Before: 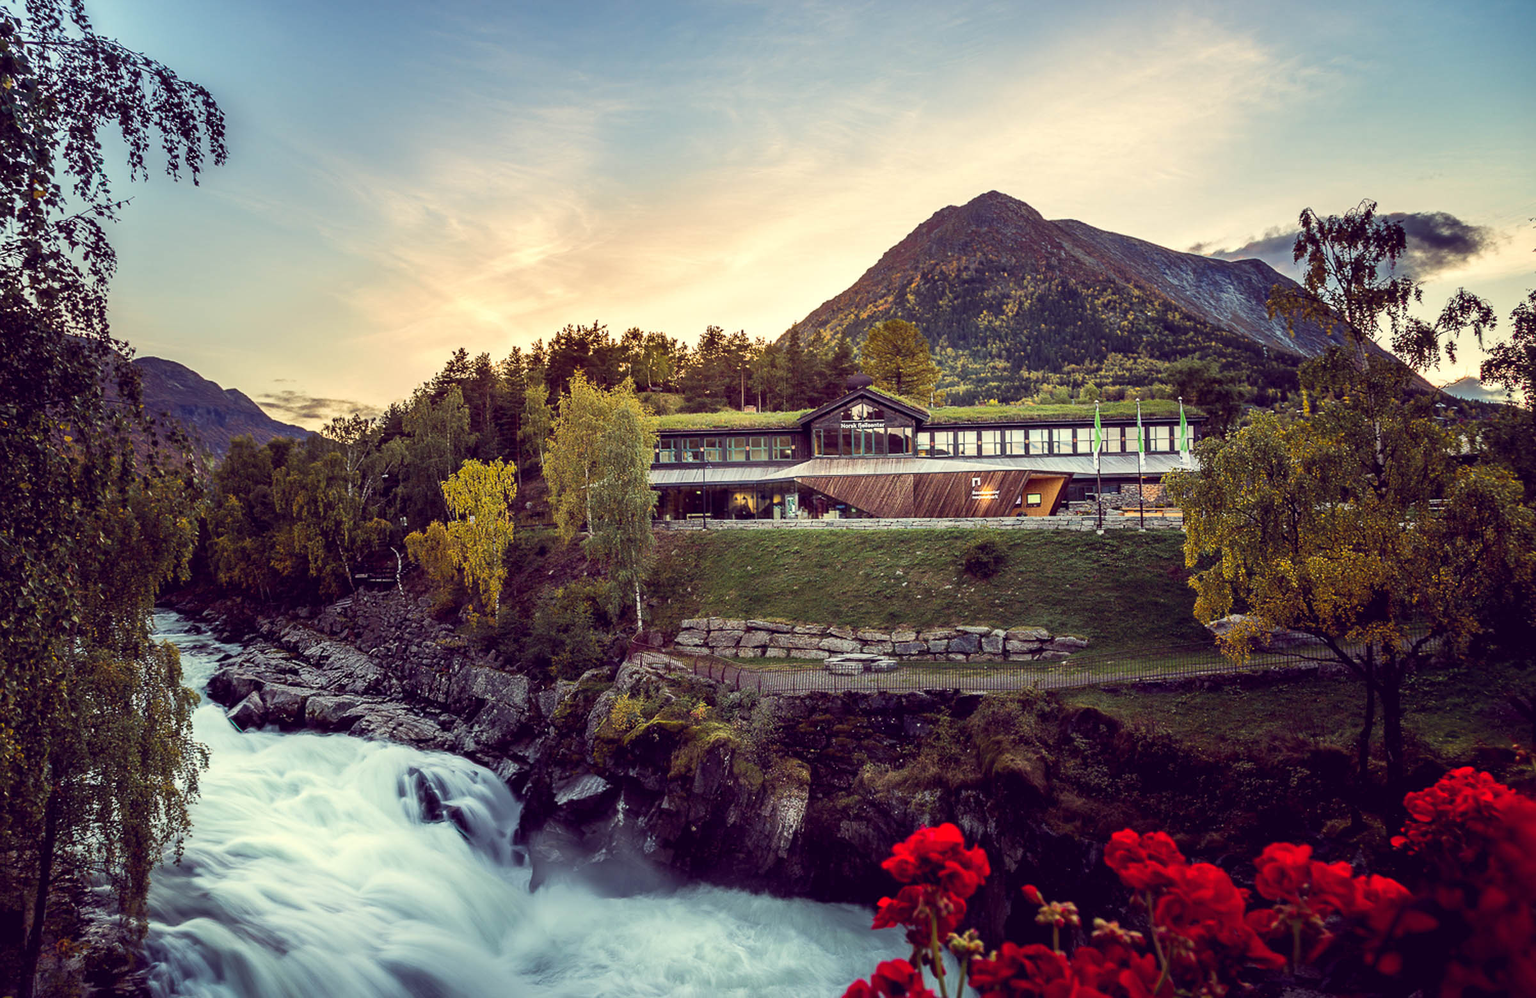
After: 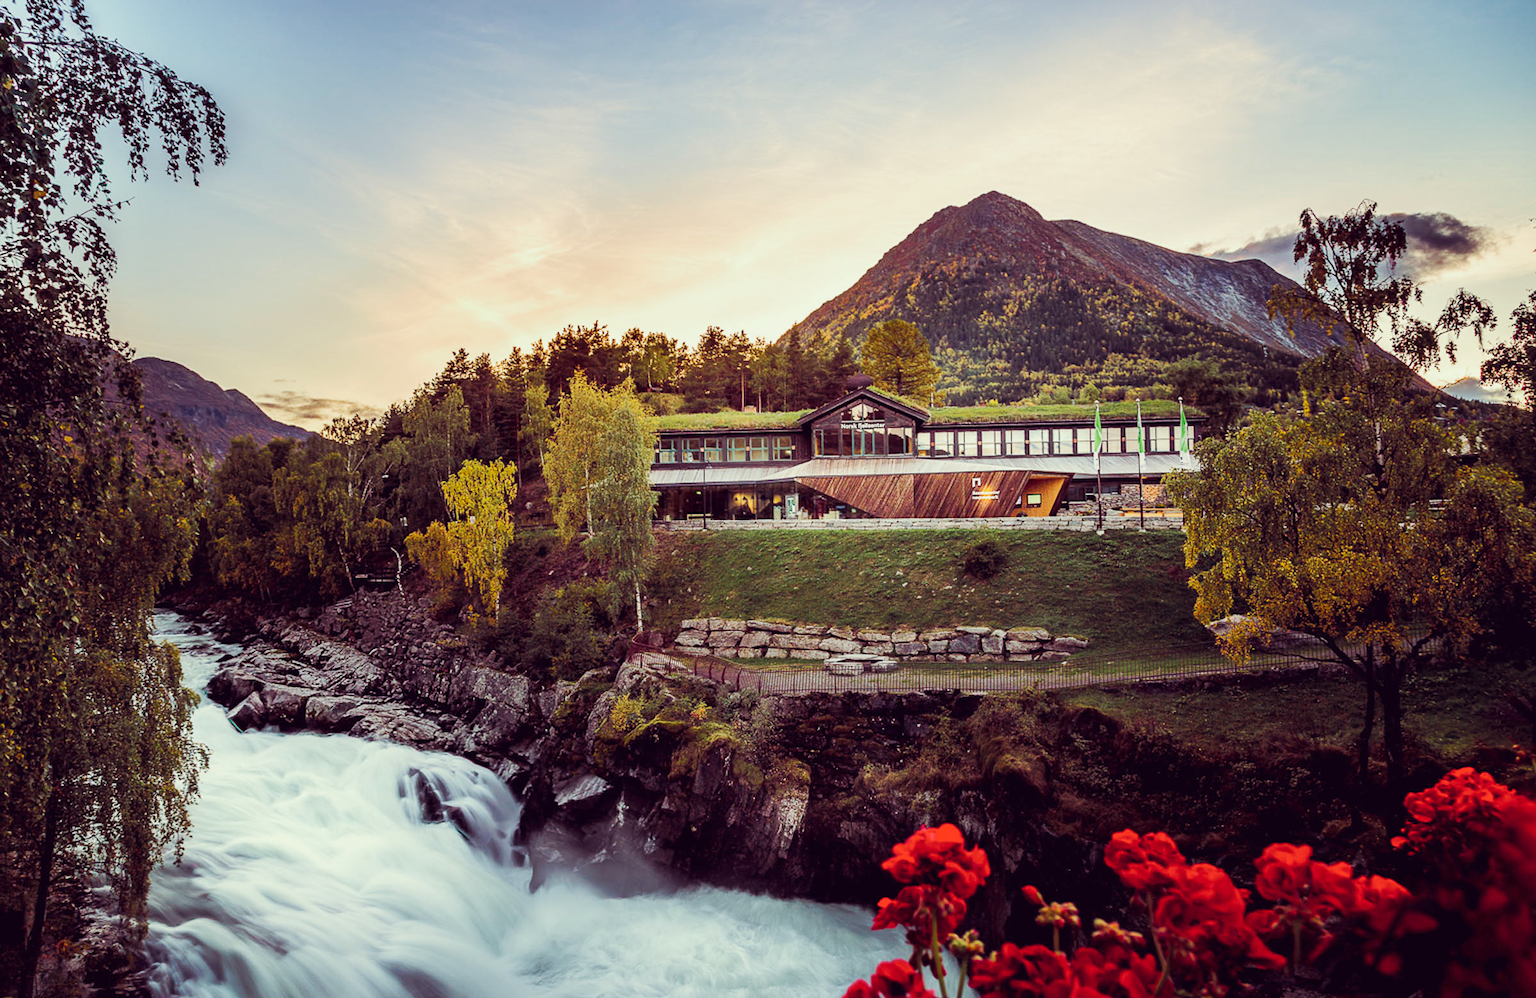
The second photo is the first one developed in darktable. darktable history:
tone curve: curves: ch0 [(0, 0) (0.003, 0.003) (0.011, 0.011) (0.025, 0.024) (0.044, 0.043) (0.069, 0.067) (0.1, 0.096) (0.136, 0.131) (0.177, 0.171) (0.224, 0.216) (0.277, 0.267) (0.335, 0.323) (0.399, 0.384) (0.468, 0.45) (0.543, 0.549) (0.623, 0.628) (0.709, 0.713) (0.801, 0.803) (0.898, 0.899) (1, 1)], preserve colors none
color look up table: target L [93.09, 91.83, 89.9, 86.81, 73.02, 72.09, 69.53, 60.84, 62.51, 52.19, 32.28, 25.97, 3.732, 200, 86.59, 75.9, 73.67, 63.85, 66.19, 51.56, 49.94, 43.53, 43.07, 33.72, 36.7, 13.75, 94.6, 88.25, 71.22, 77.01, 66.89, 67.77, 67.88, 59.98, 56.37, 48.08, 46.62, 46.37, 36.33, 33.76, 11.19, 6.976, 6.14, 92.57, 77.97, 75.31, 67.12, 44.9, 45.03], target a [-9.657, -24.78, -32.08, -52.68, -21.43, -67.05, -32.6, -34.02, -2.94, -51.92, -35.67, -9.406, -4.489, 0, 10.67, 6.449, 40.29, 53.81, 54.56, 41.06, 12.25, 15.96, 67.71, 13.69, 61.03, 30.66, 0.693, 16.48, 18.89, 38.33, 68.51, 25.51, 17.18, 8.573, 77.23, 73.05, 38.12, 59.85, 47.78, 32.6, 27.63, 24.94, 0.419, -20.86, -1.486, -4.296, -24.09, -0.829, -29.94], target b [23.59, 49.09, 17.96, 26.9, 72.36, 67.3, 7.374, 42.27, 21.84, 53.05, 31.42, 33.15, 2.181, 0, 19.66, 76.61, 5.489, 72.41, 22.57, 60.25, 55.75, 39.48, 54.9, 8.184, 17.87, 19.06, 0.248, -10.5, 0.655, -29, -35.03, -19.48, -43.25, -13.81, -14.22, -29.94, -23.5, -51.88, 1.064, -60.63, -35.66, 1.002, -13.89, -7.415, -27.18, -1.507, -25.26, -41.67, -3.305], num patches 49
